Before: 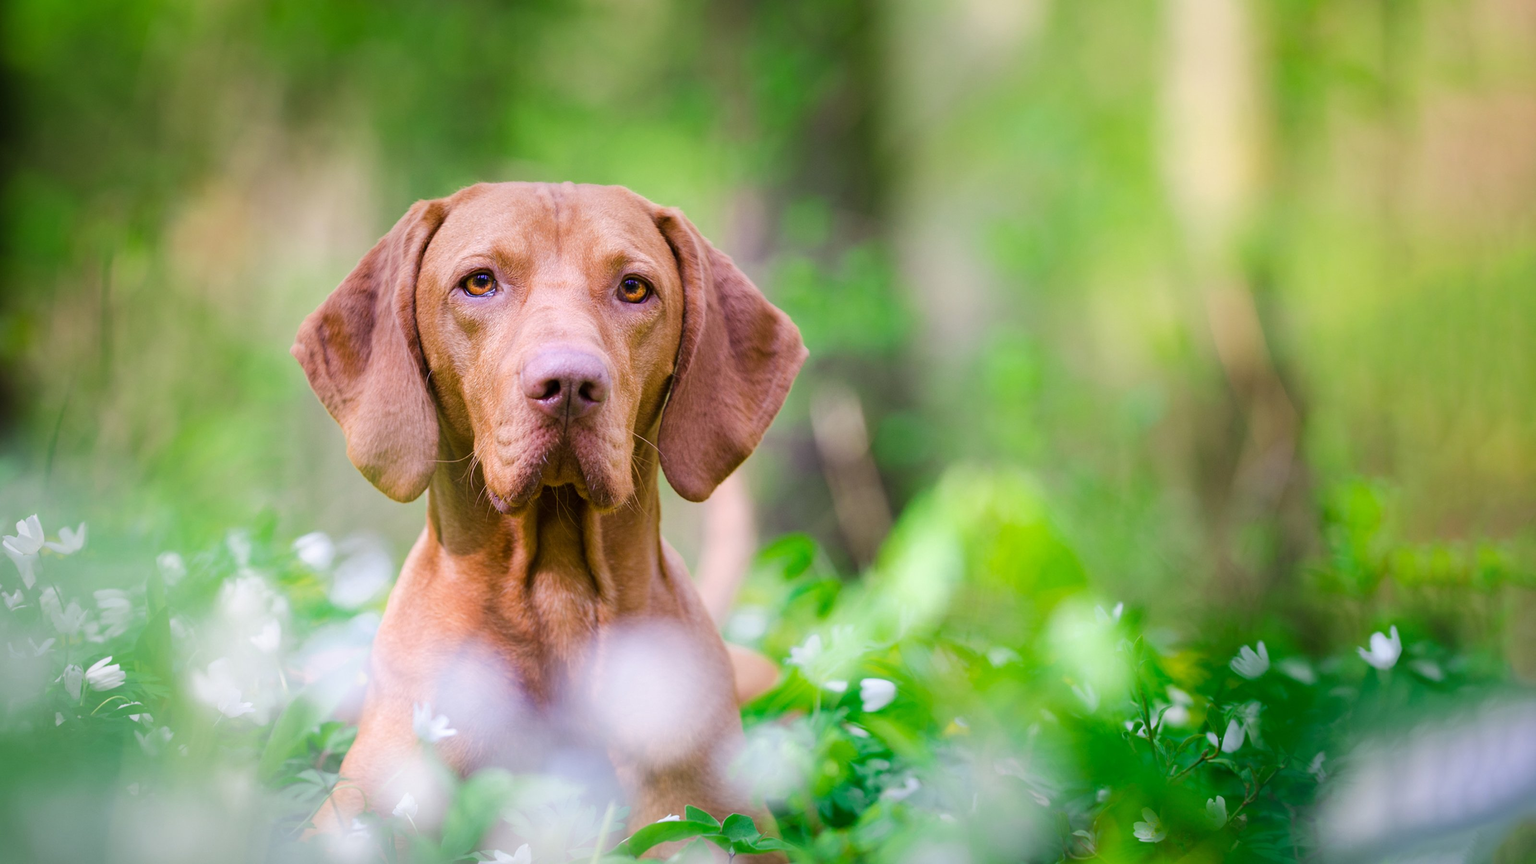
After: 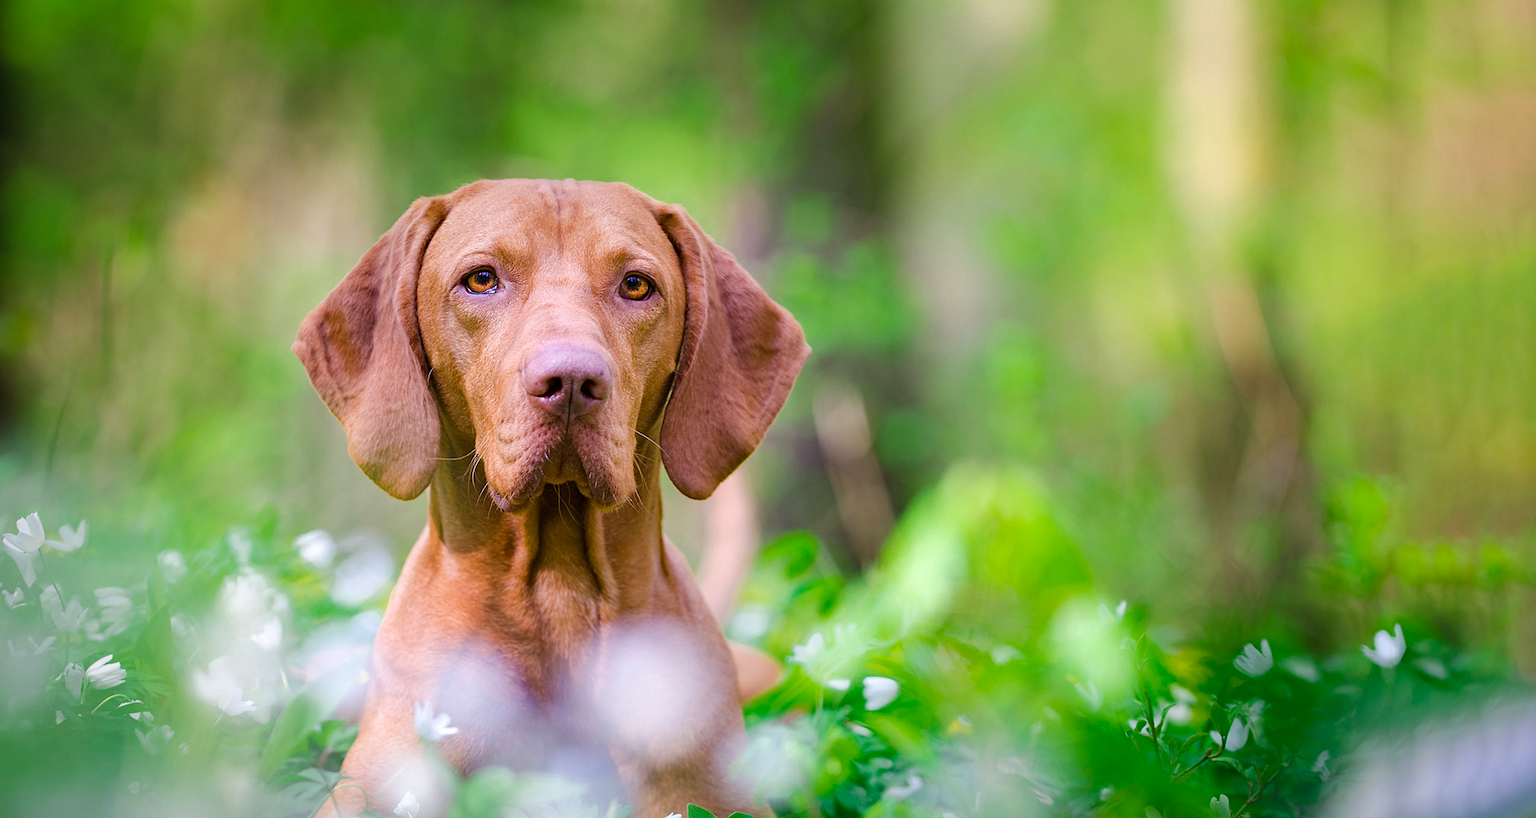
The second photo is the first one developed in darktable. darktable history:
crop: top 0.448%, right 0.264%, bottom 5.045%
sharpen: on, module defaults
haze removal: compatibility mode true, adaptive false
shadows and highlights: radius 125.46, shadows 30.51, highlights -30.51, low approximation 0.01, soften with gaussian
